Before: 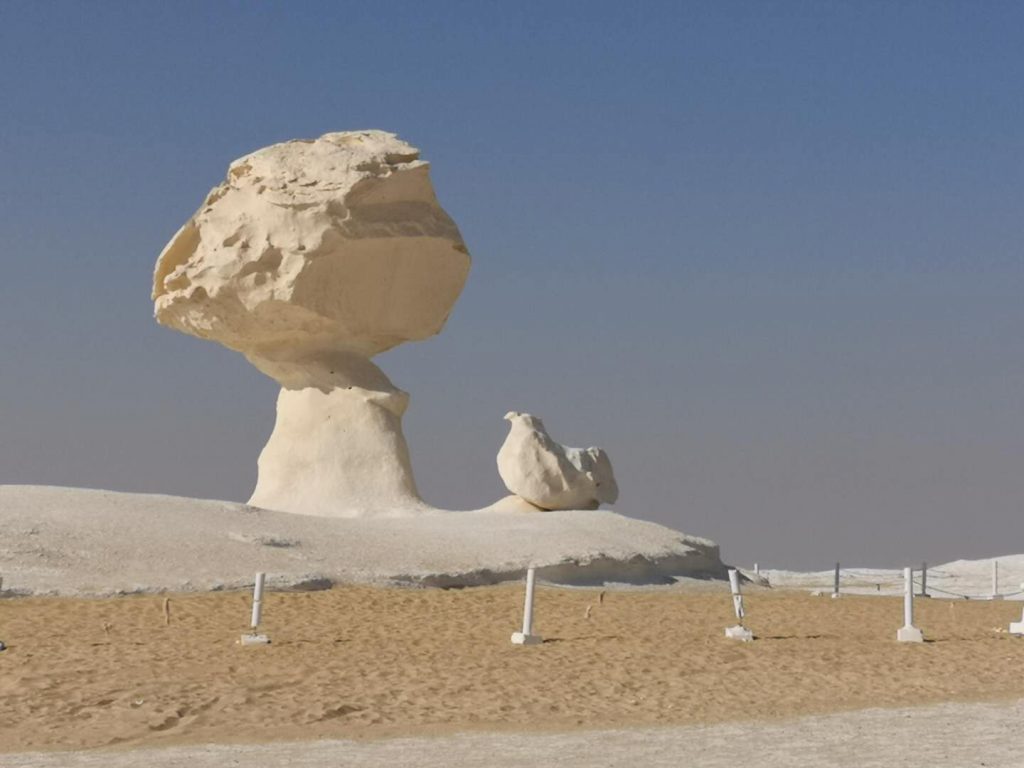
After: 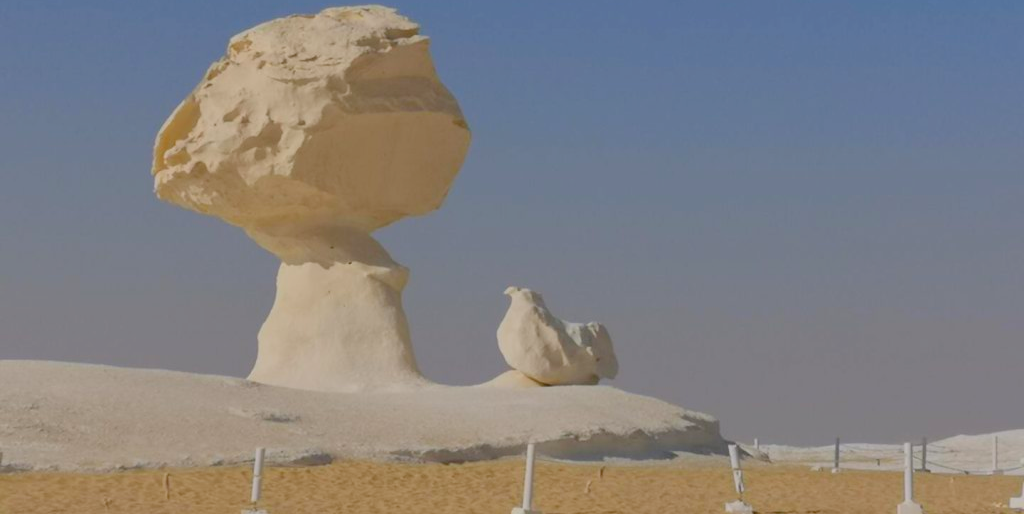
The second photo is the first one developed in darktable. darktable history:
color balance rgb: highlights gain › chroma 0.128%, highlights gain › hue 331.77°, perceptual saturation grading › global saturation 25.275%, contrast -29.487%
crop: top 16.328%, bottom 16.71%
